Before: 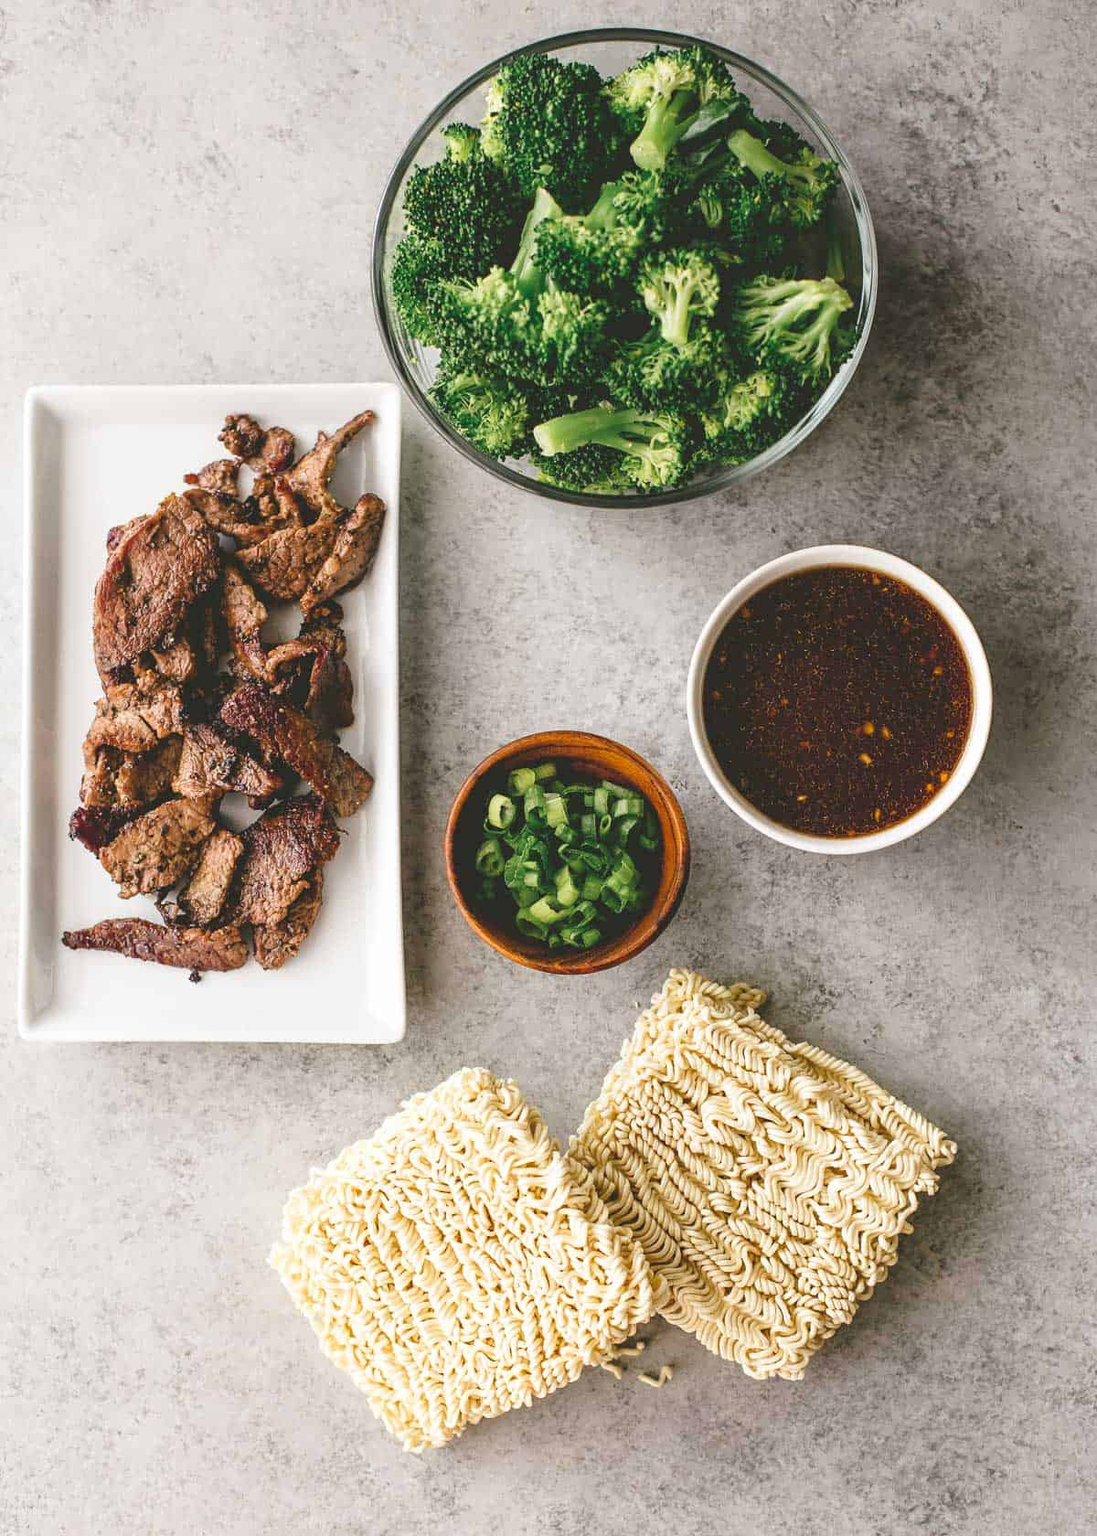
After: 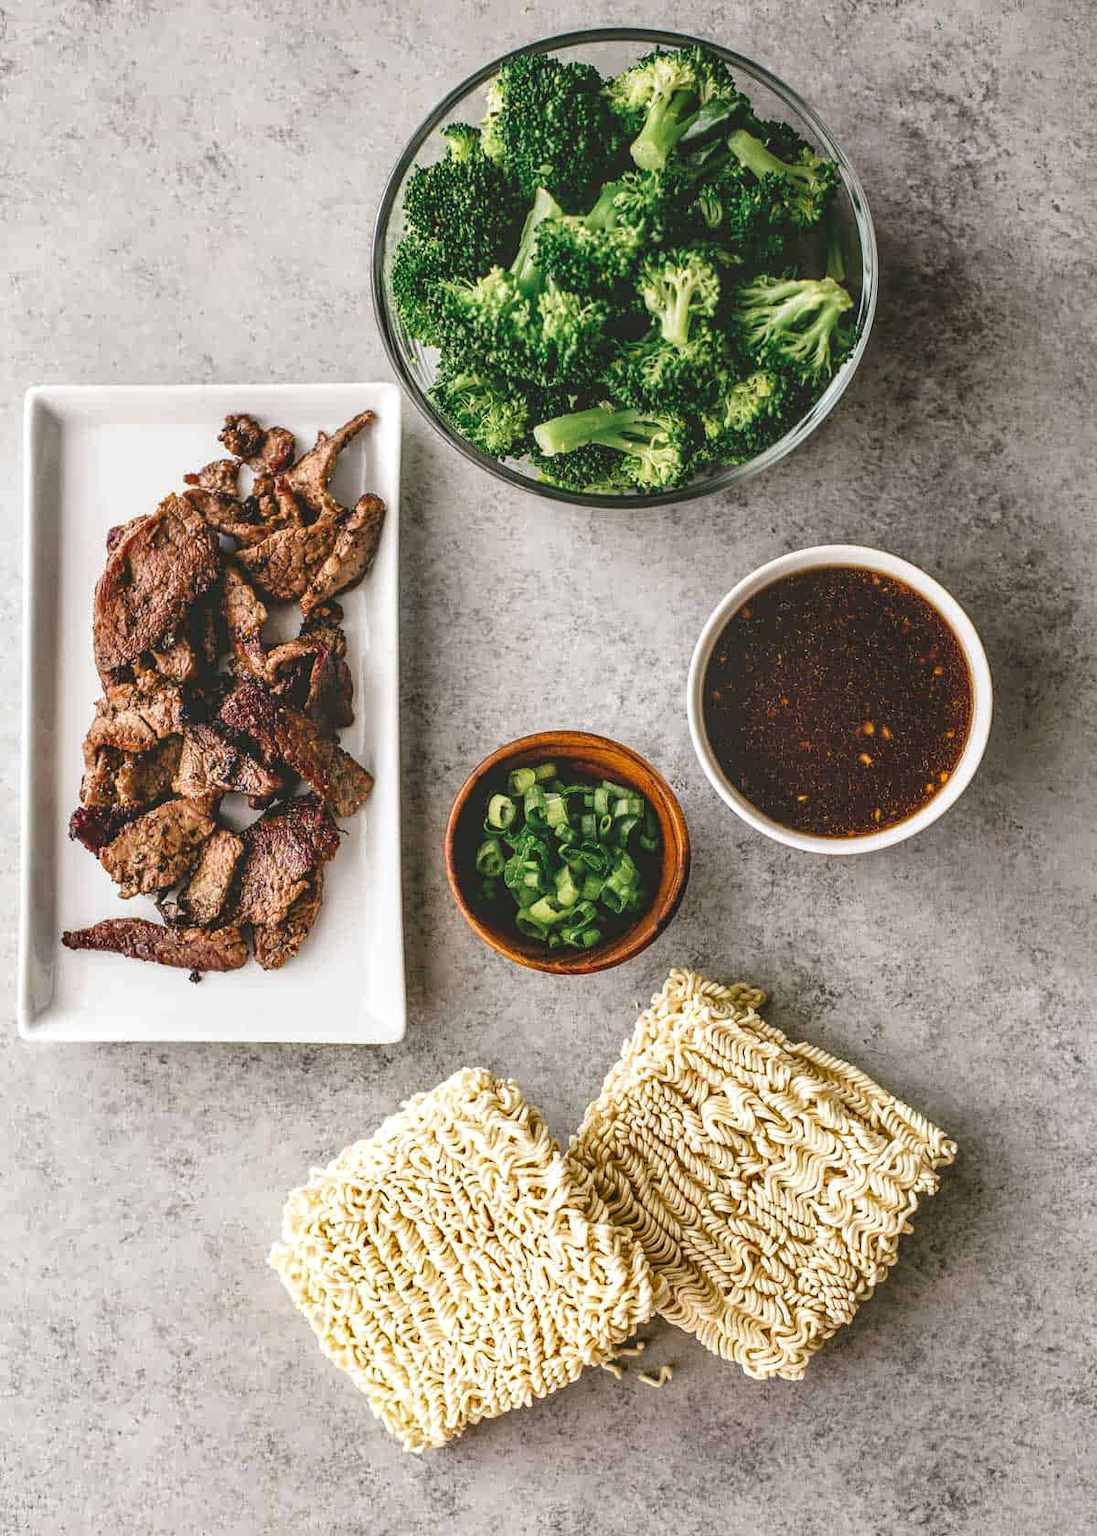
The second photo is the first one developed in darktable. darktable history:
local contrast: on, module defaults
shadows and highlights: shadows 32.6, highlights -46.37, compress 49.75%, soften with gaussian
